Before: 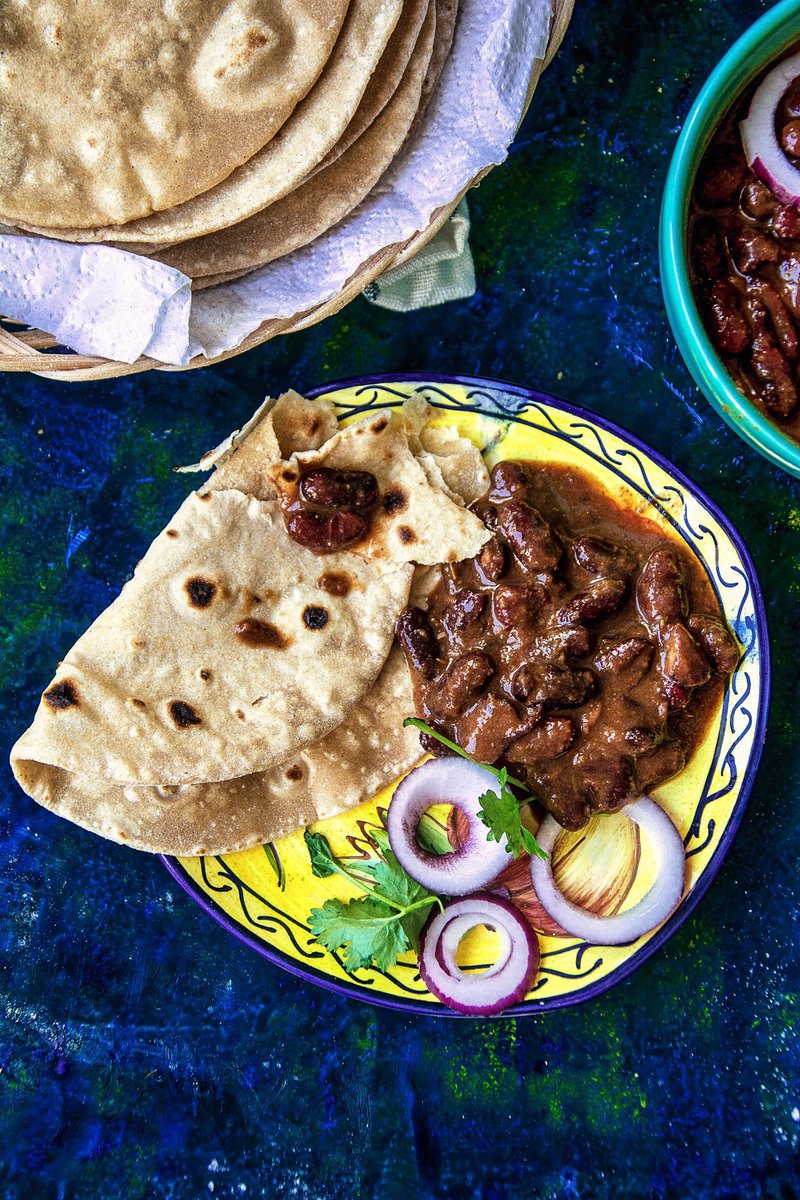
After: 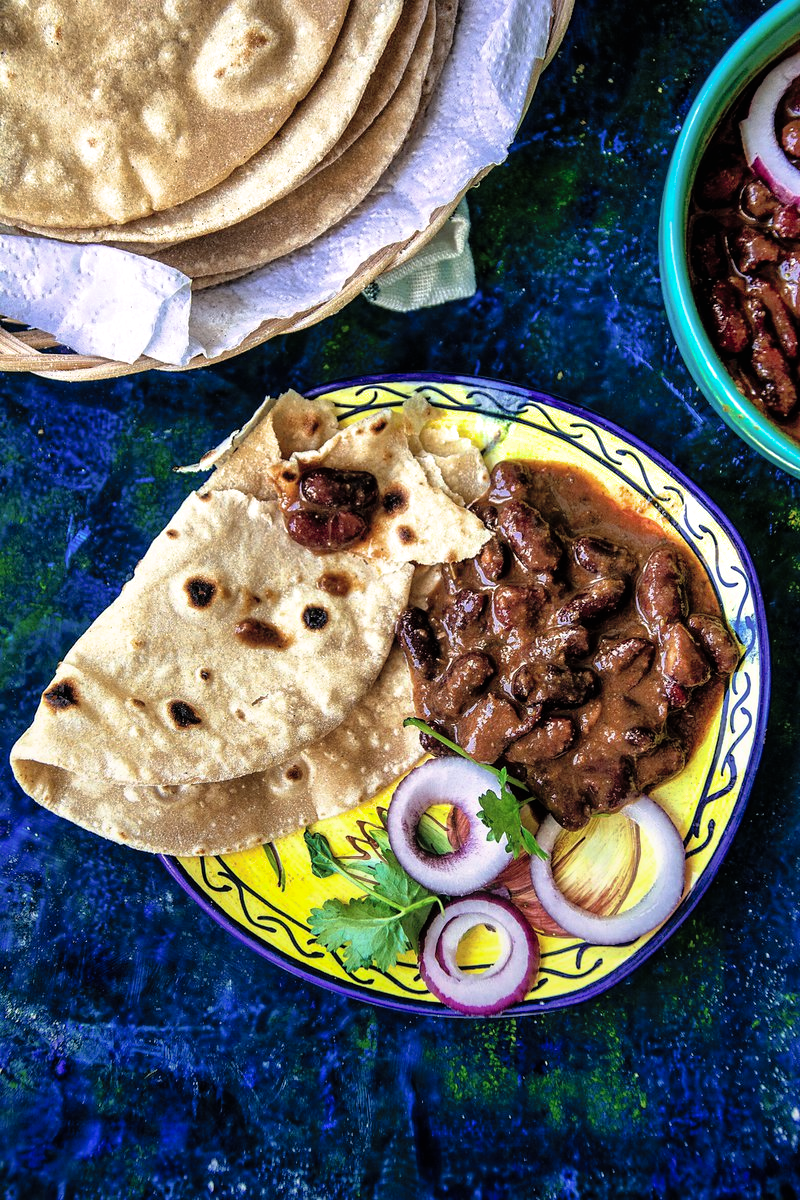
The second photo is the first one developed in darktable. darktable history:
filmic rgb: white relative exposure 2.34 EV, hardness 6.59
graduated density: rotation -180°, offset 27.42
contrast brightness saturation: contrast 0.05, brightness 0.06, saturation 0.01
shadows and highlights: on, module defaults
